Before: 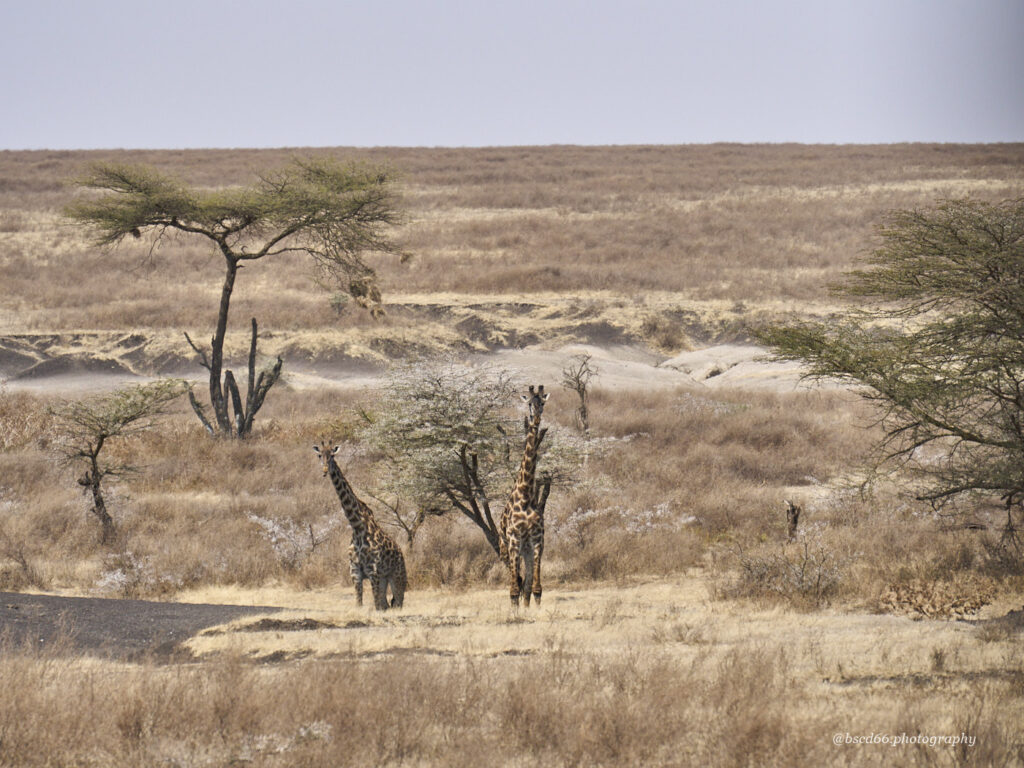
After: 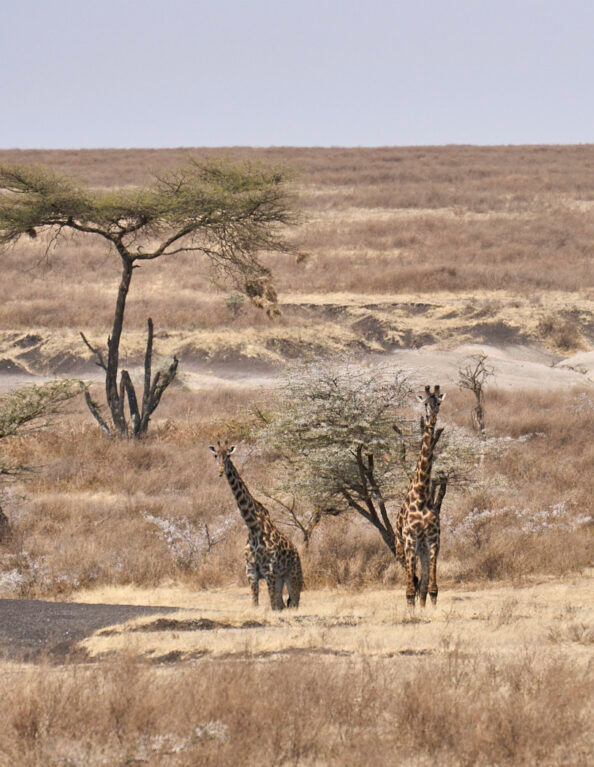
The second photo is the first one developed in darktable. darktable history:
crop: left 10.19%, right 31.754%
